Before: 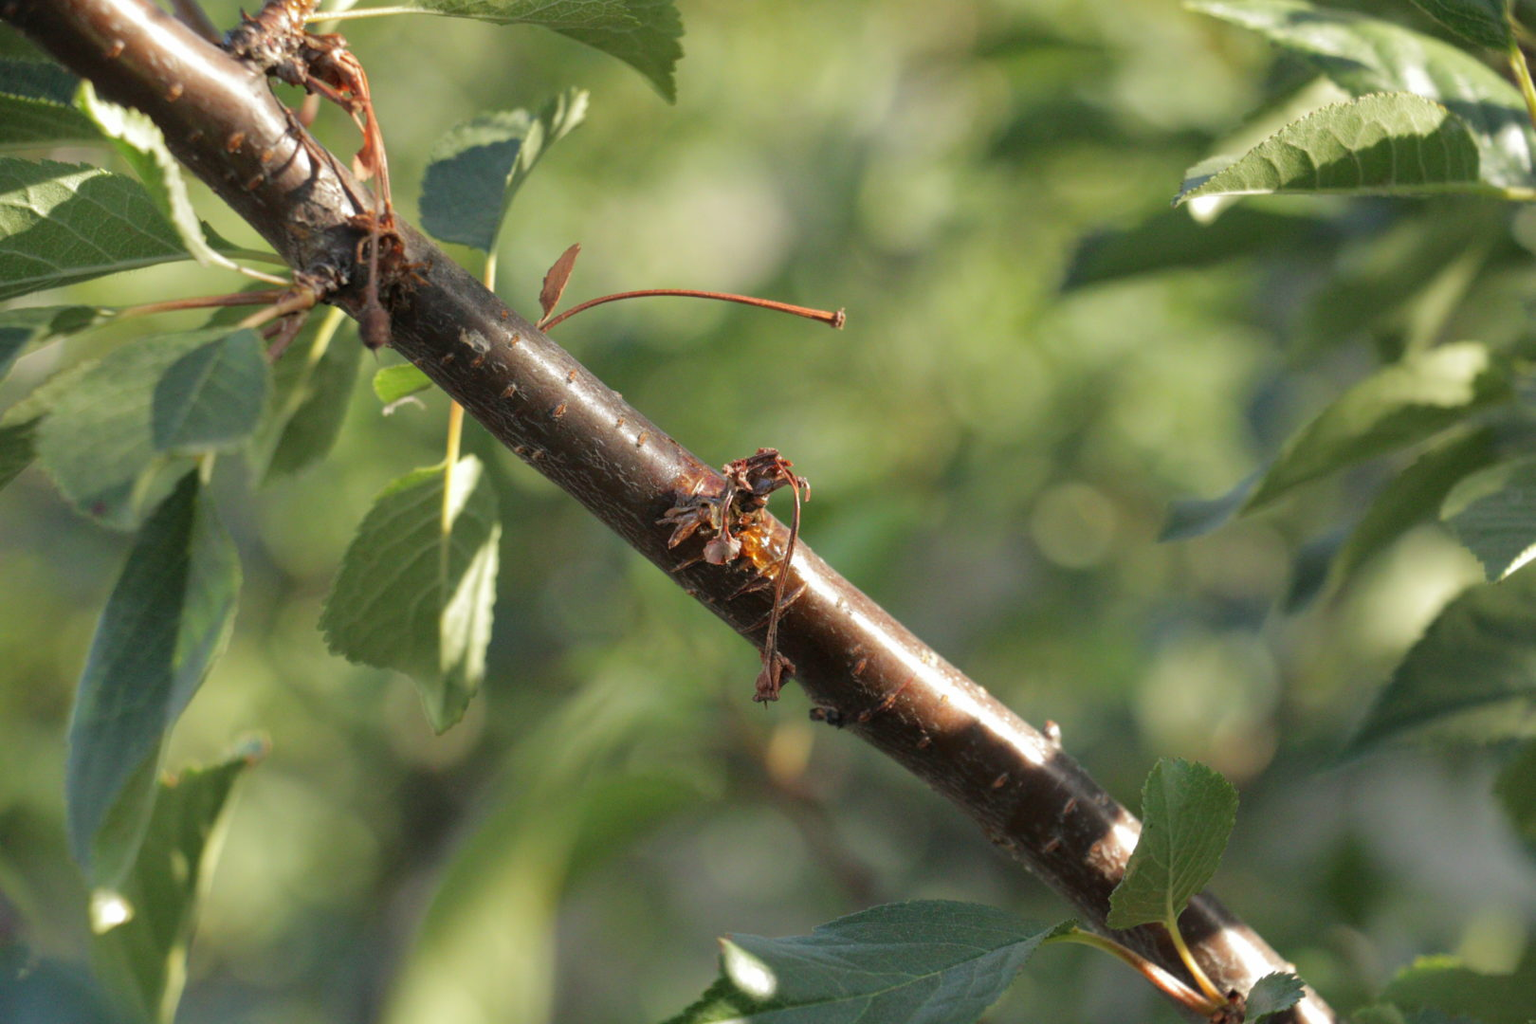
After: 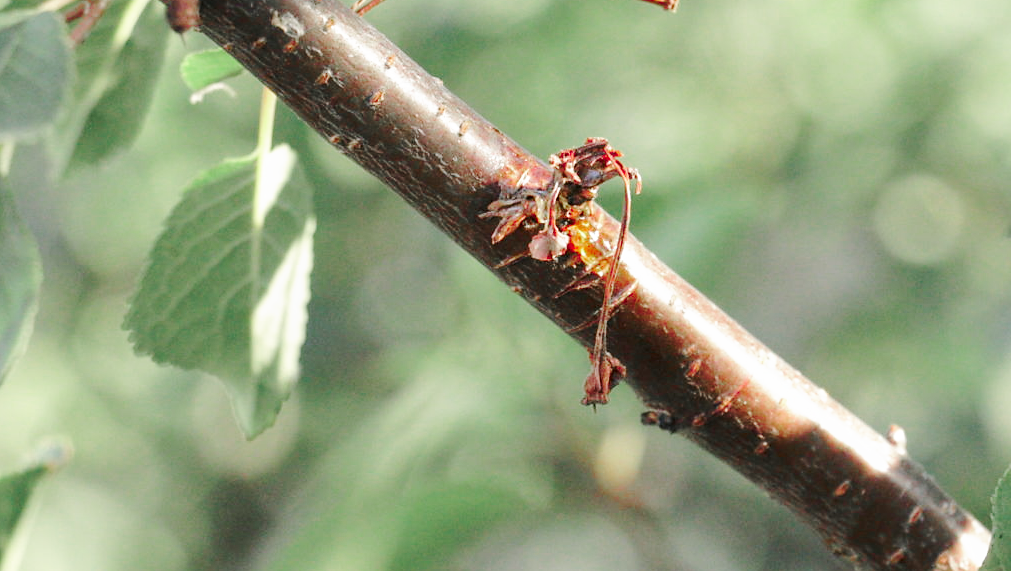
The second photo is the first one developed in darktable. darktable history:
sharpen: radius 1.487, amount 0.408, threshold 1.744
local contrast: highlights 102%, shadows 101%, detail 119%, midtone range 0.2
crop: left 13.151%, top 31.021%, right 24.441%, bottom 16.052%
color zones: curves: ch0 [(0, 0.466) (0.128, 0.466) (0.25, 0.5) (0.375, 0.456) (0.5, 0.5) (0.625, 0.5) (0.737, 0.652) (0.875, 0.5)]; ch1 [(0, 0.603) (0.125, 0.618) (0.261, 0.348) (0.372, 0.353) (0.497, 0.363) (0.611, 0.45) (0.731, 0.427) (0.875, 0.518) (0.998, 0.652)]; ch2 [(0, 0.559) (0.125, 0.451) (0.253, 0.564) (0.37, 0.578) (0.5, 0.466) (0.625, 0.471) (0.731, 0.471) (0.88, 0.485)]
exposure: black level correction 0, exposure 0.499 EV, compensate exposure bias true, compensate highlight preservation false
base curve: curves: ch0 [(0, 0) (0.025, 0.046) (0.112, 0.277) (0.467, 0.74) (0.814, 0.929) (1, 0.942)], preserve colors none
